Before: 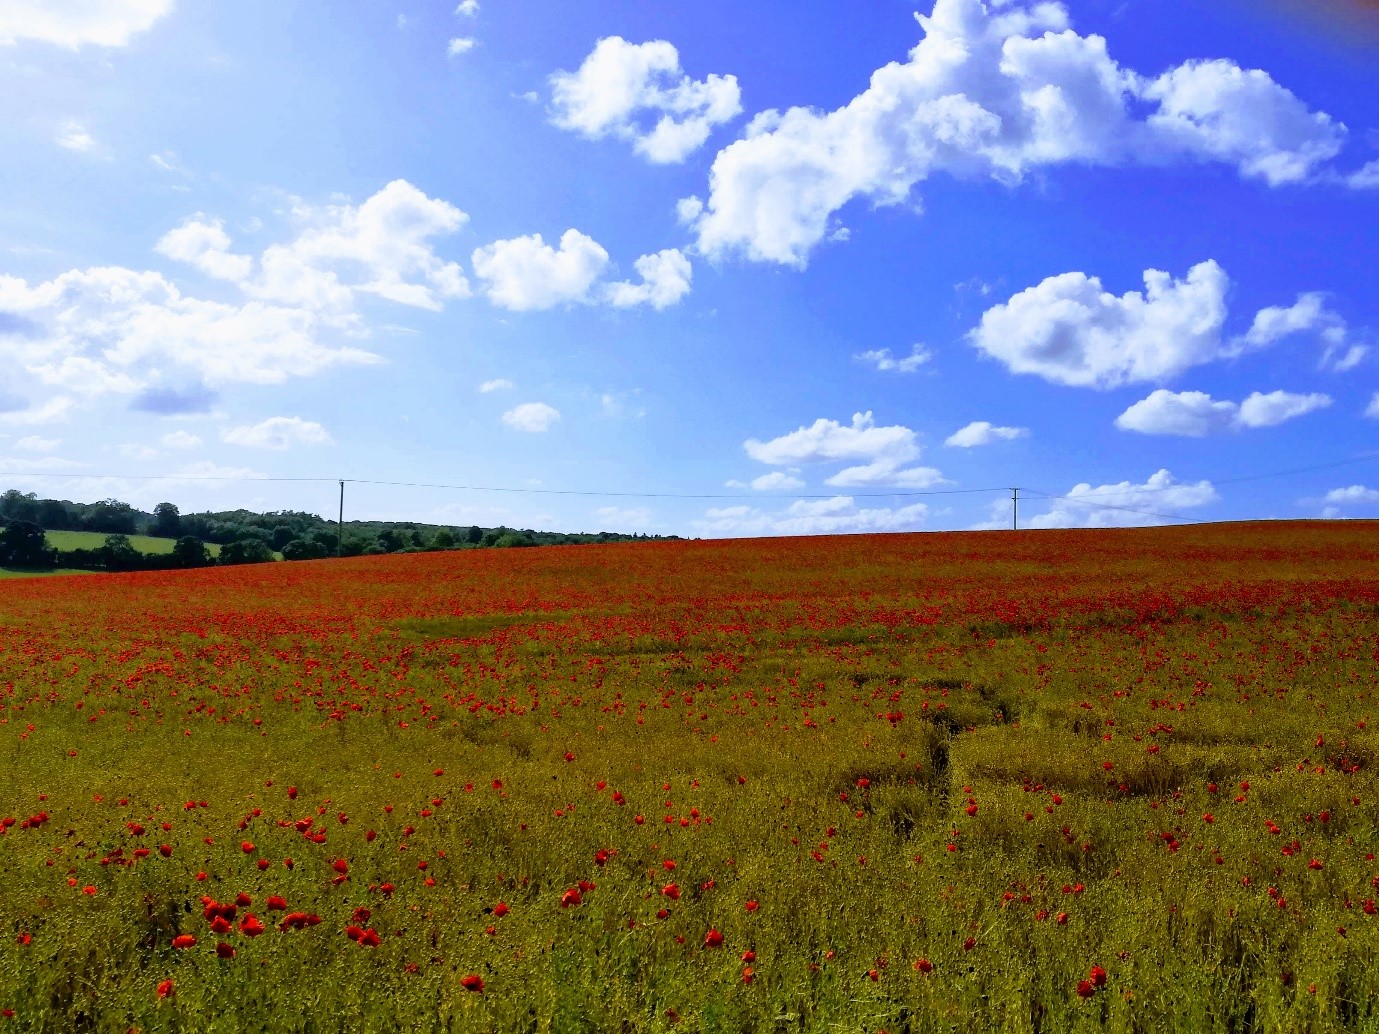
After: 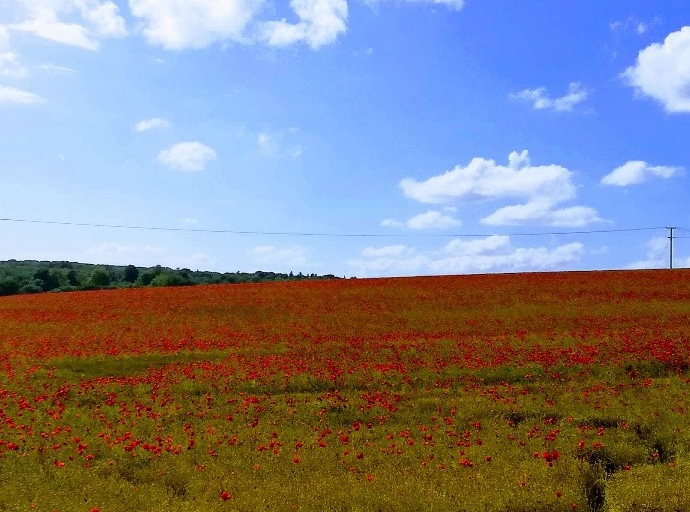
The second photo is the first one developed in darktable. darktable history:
crop: left 25.01%, top 25.295%, right 24.928%, bottom 25.134%
